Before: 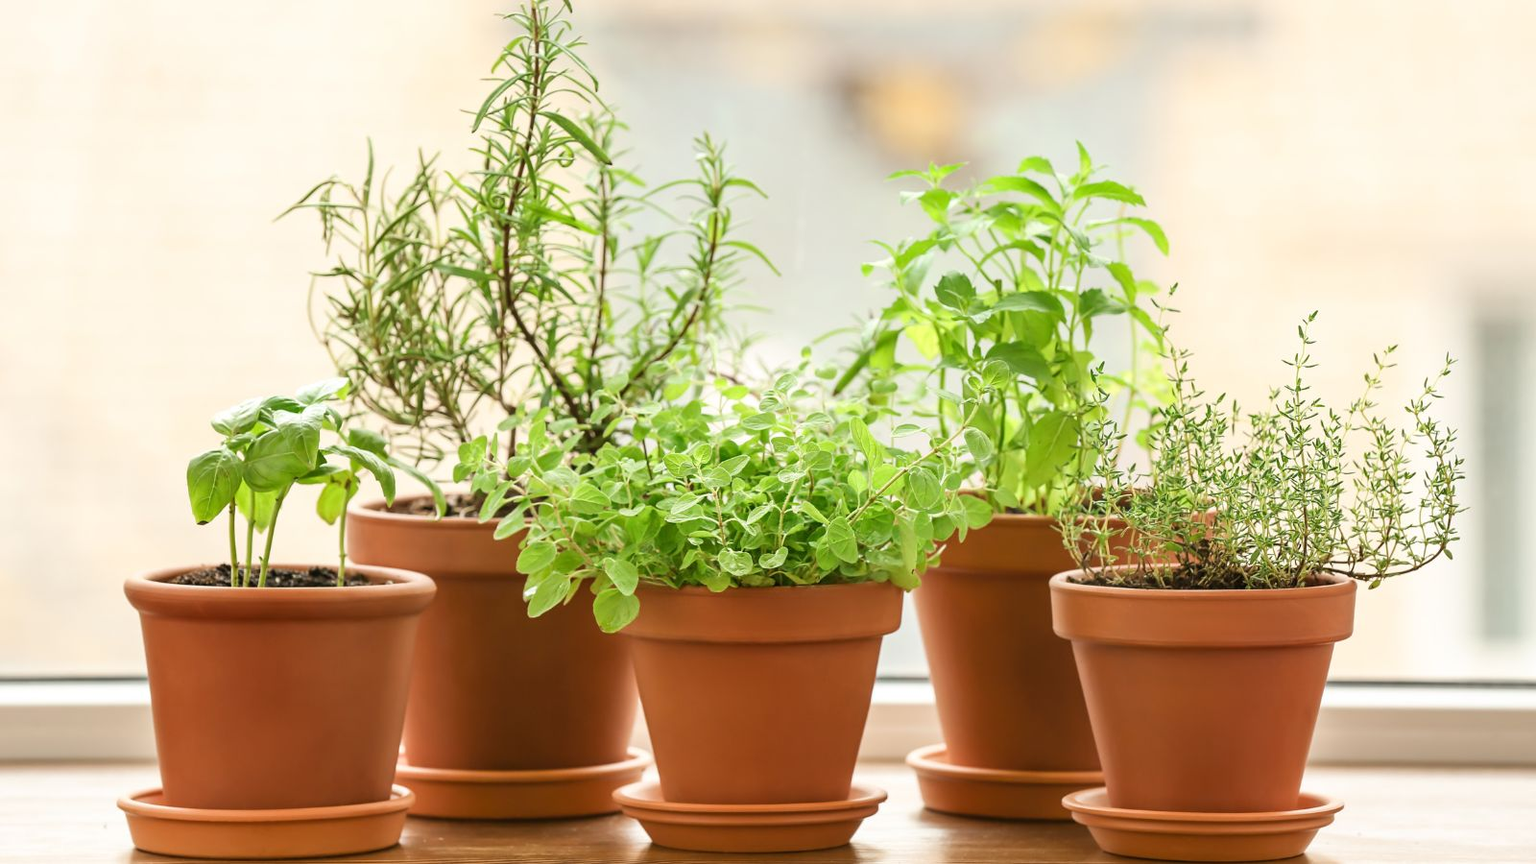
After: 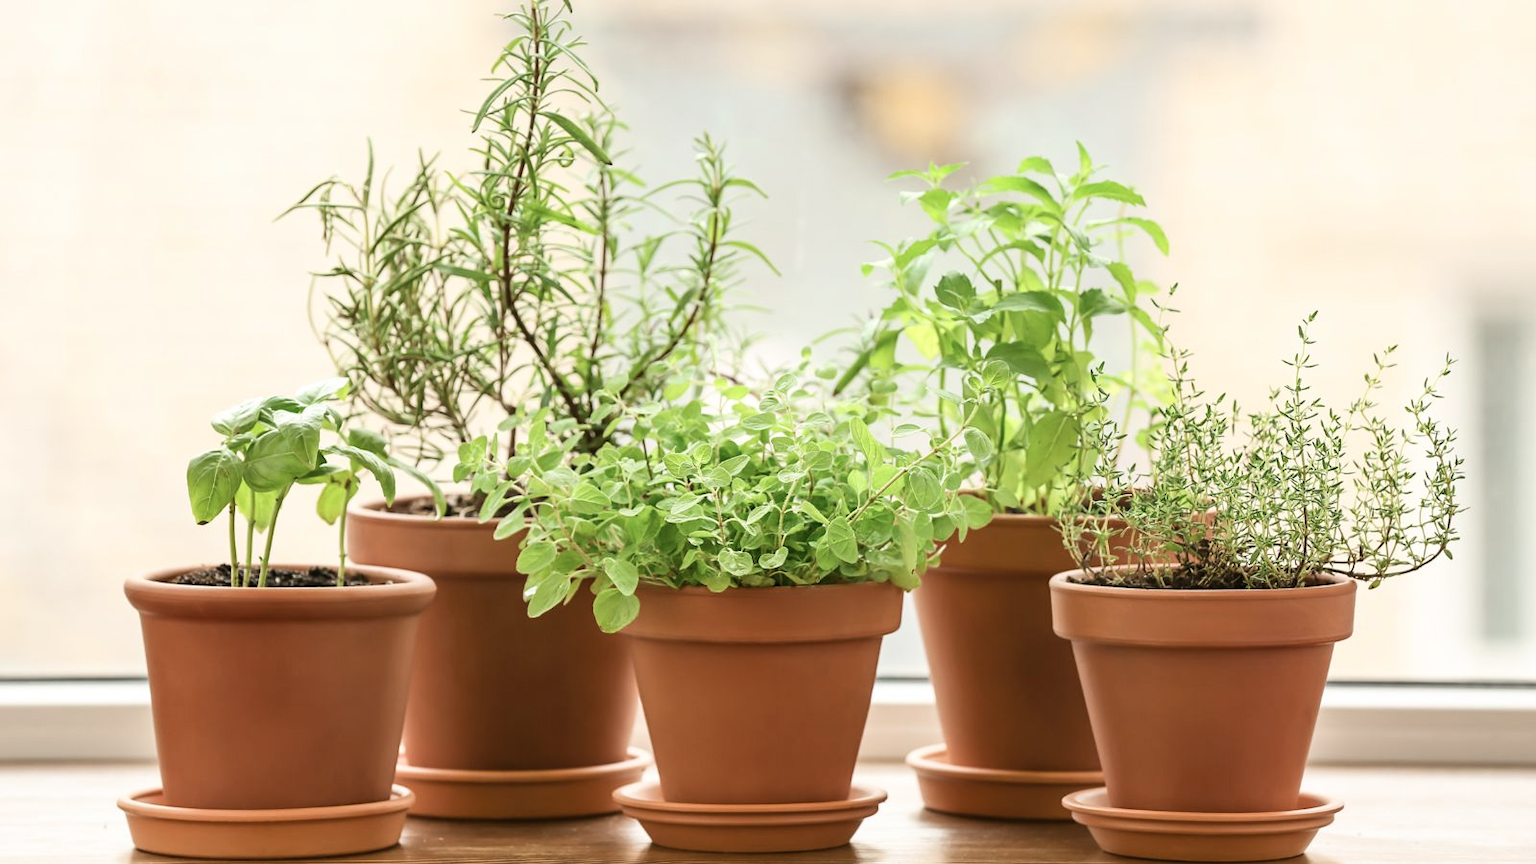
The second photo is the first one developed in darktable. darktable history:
contrast brightness saturation: contrast 0.111, saturation -0.177
